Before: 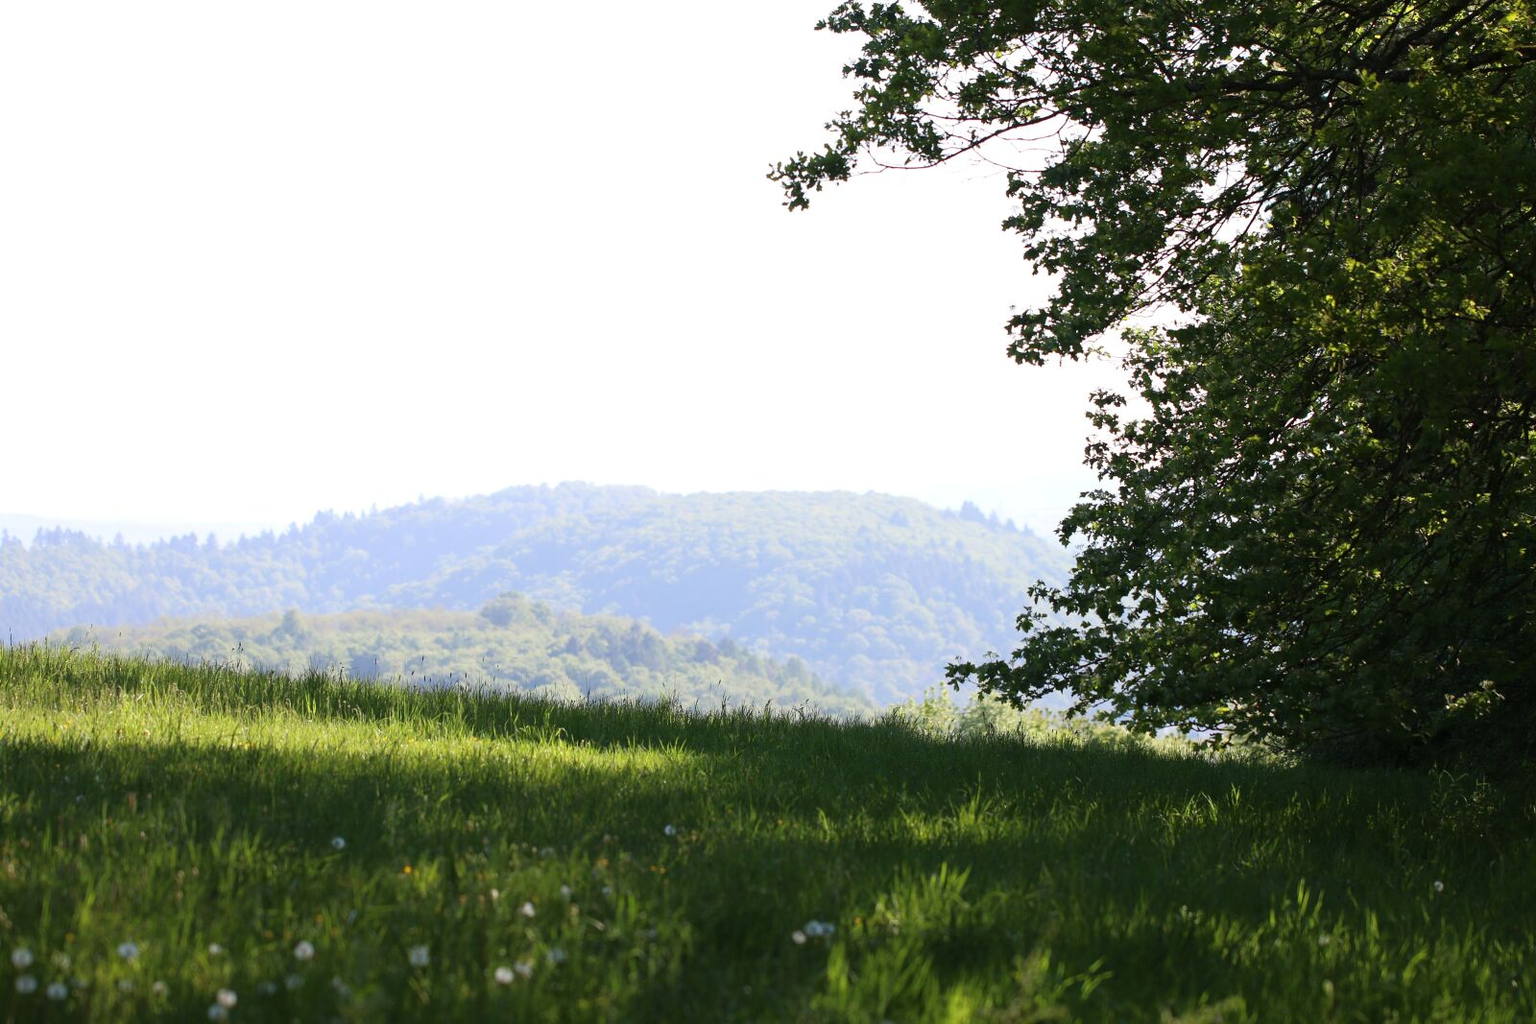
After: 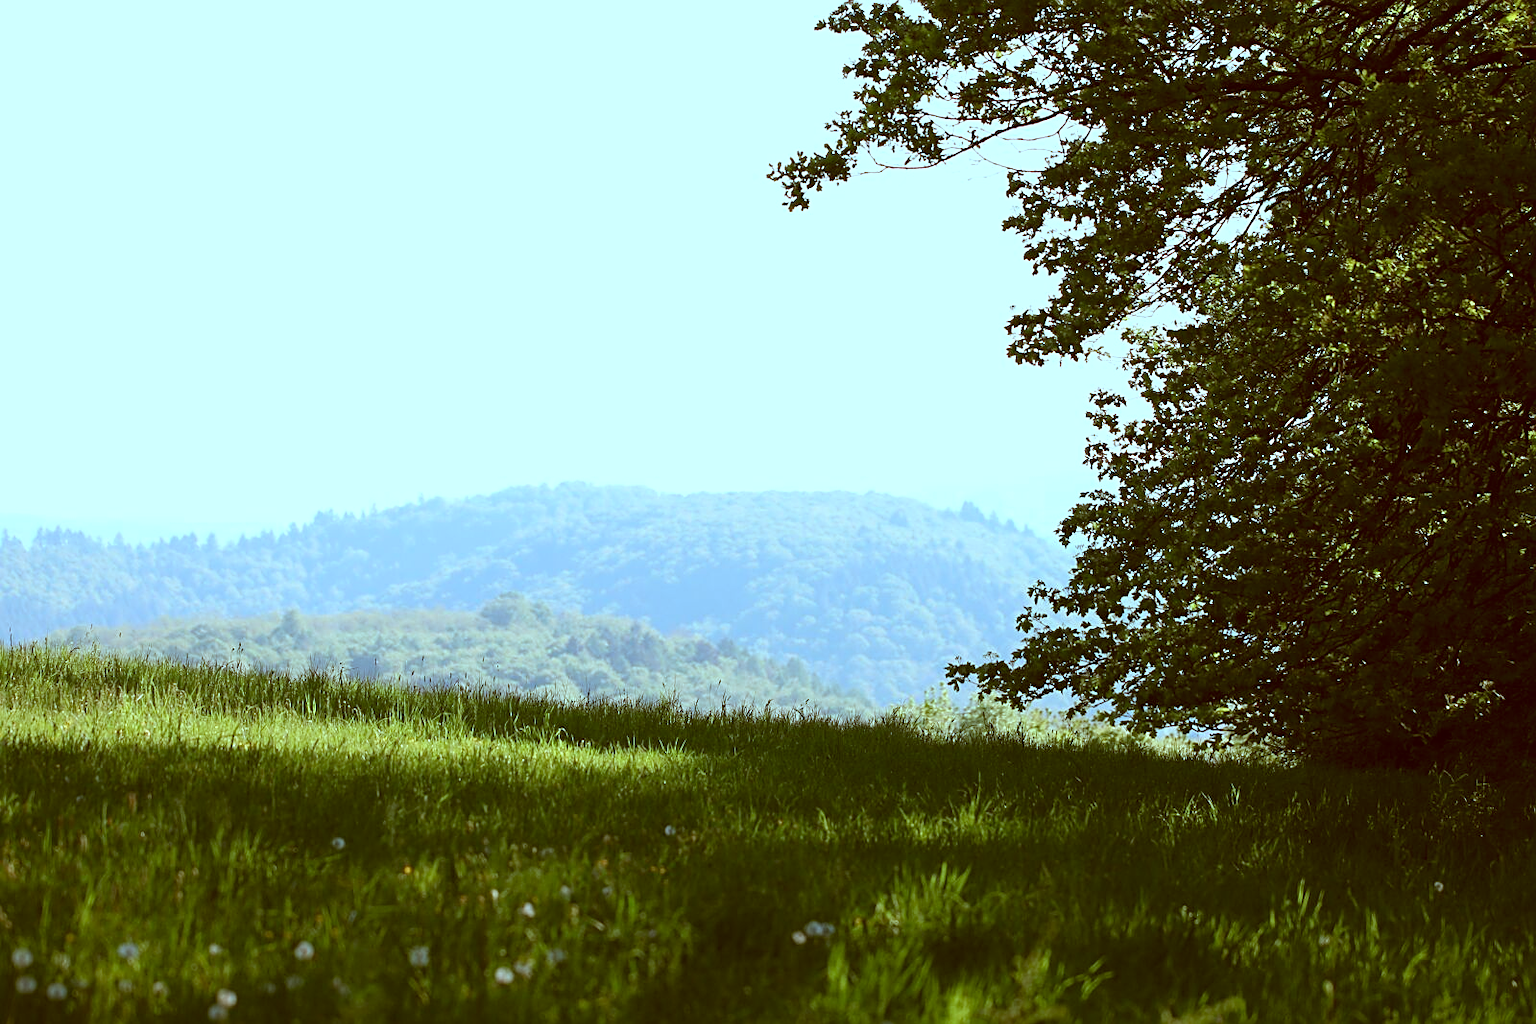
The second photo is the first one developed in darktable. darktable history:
sharpen: on, module defaults
color correction: highlights a* -14.94, highlights b* -16.8, shadows a* 10.8, shadows b* 30.07
